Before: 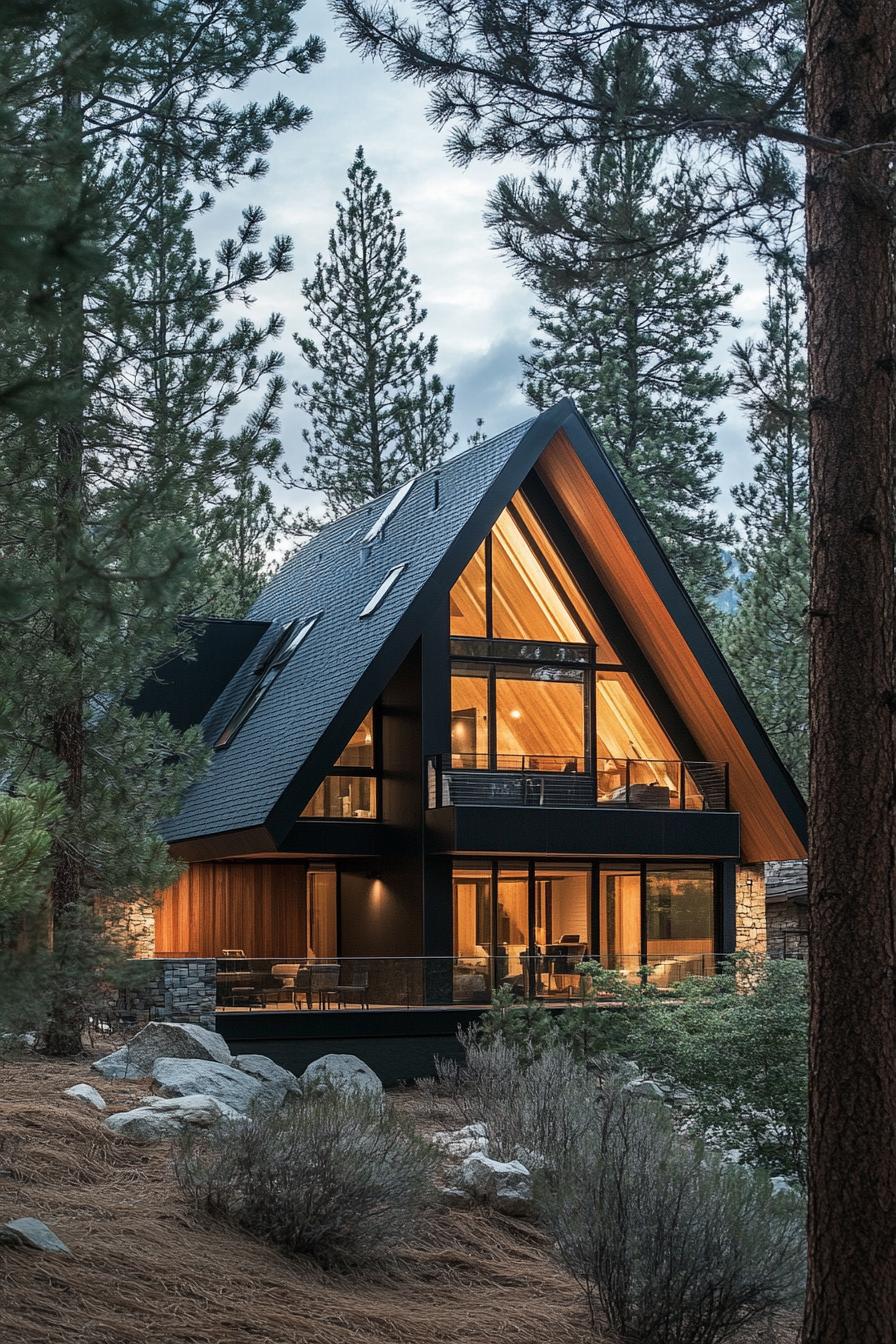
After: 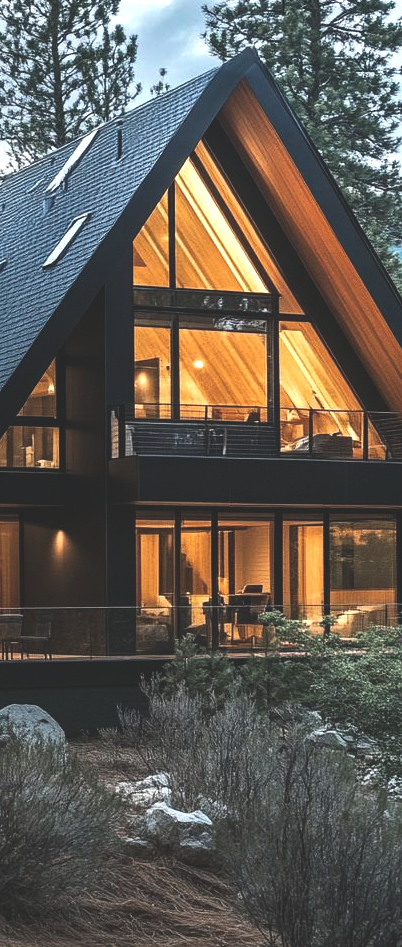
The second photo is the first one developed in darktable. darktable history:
exposure: black level correction -0.028, compensate highlight preservation false
crop: left 35.423%, top 26.061%, right 19.705%, bottom 3.41%
color zones: curves: ch0 [(0, 0.5) (0.143, 0.5) (0.286, 0.5) (0.429, 0.504) (0.571, 0.5) (0.714, 0.509) (0.857, 0.5) (1, 0.5)]; ch1 [(0, 0.425) (0.143, 0.425) (0.286, 0.375) (0.429, 0.405) (0.571, 0.5) (0.714, 0.47) (0.857, 0.425) (1, 0.435)]; ch2 [(0, 0.5) (0.143, 0.5) (0.286, 0.5) (0.429, 0.517) (0.571, 0.5) (0.714, 0.51) (0.857, 0.5) (1, 0.5)]
color balance rgb: linear chroma grading › global chroma 20.394%, perceptual saturation grading › global saturation -0.283%, perceptual brilliance grading › global brilliance 14.956%, perceptual brilliance grading › shadows -35.166%
